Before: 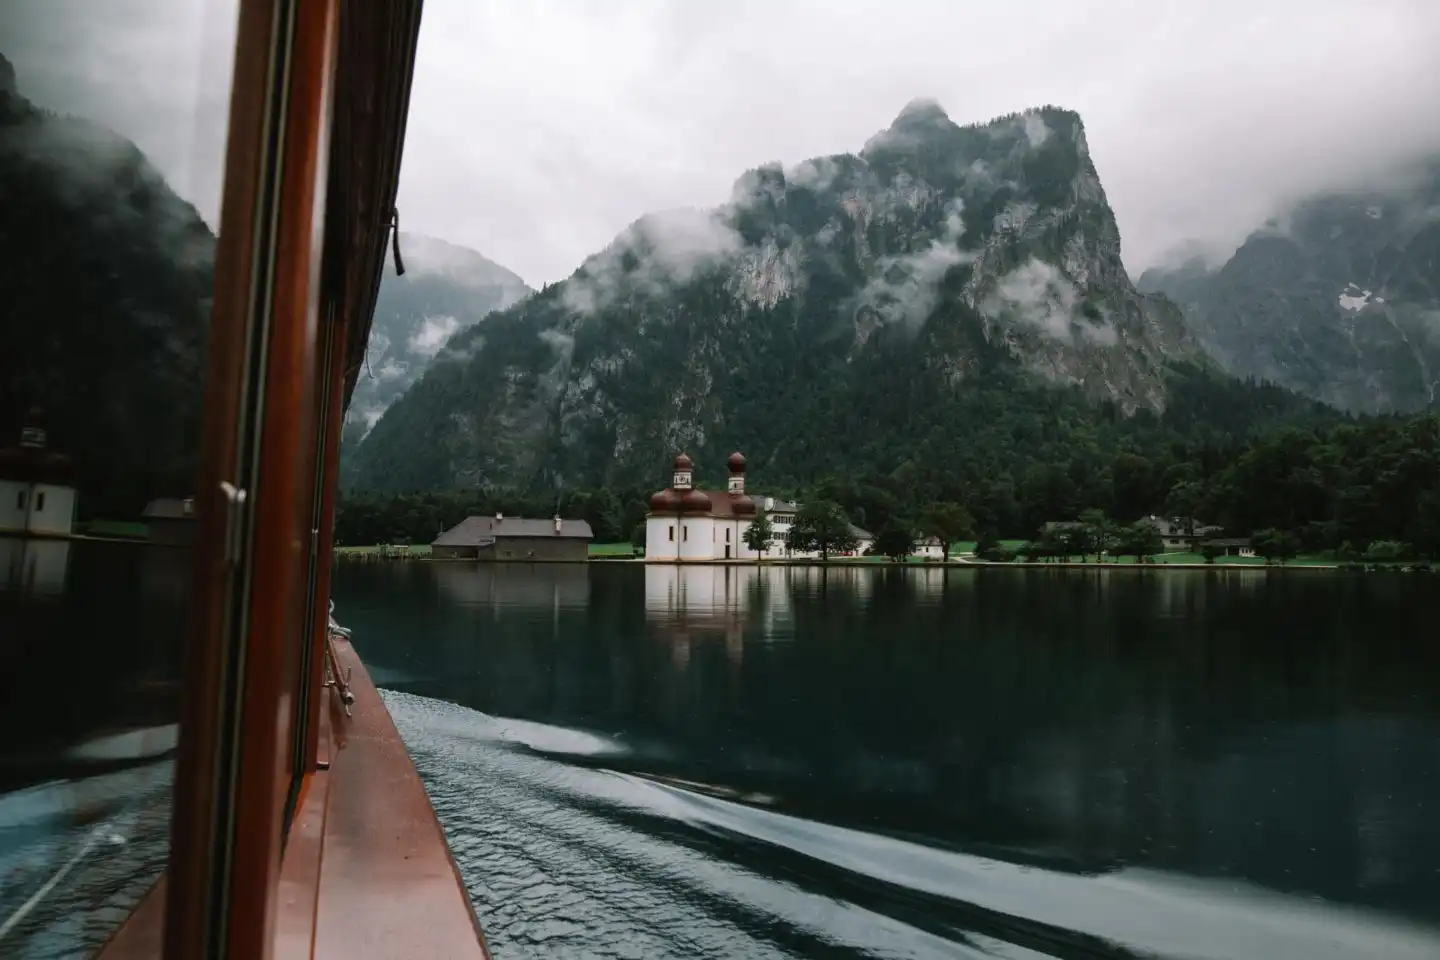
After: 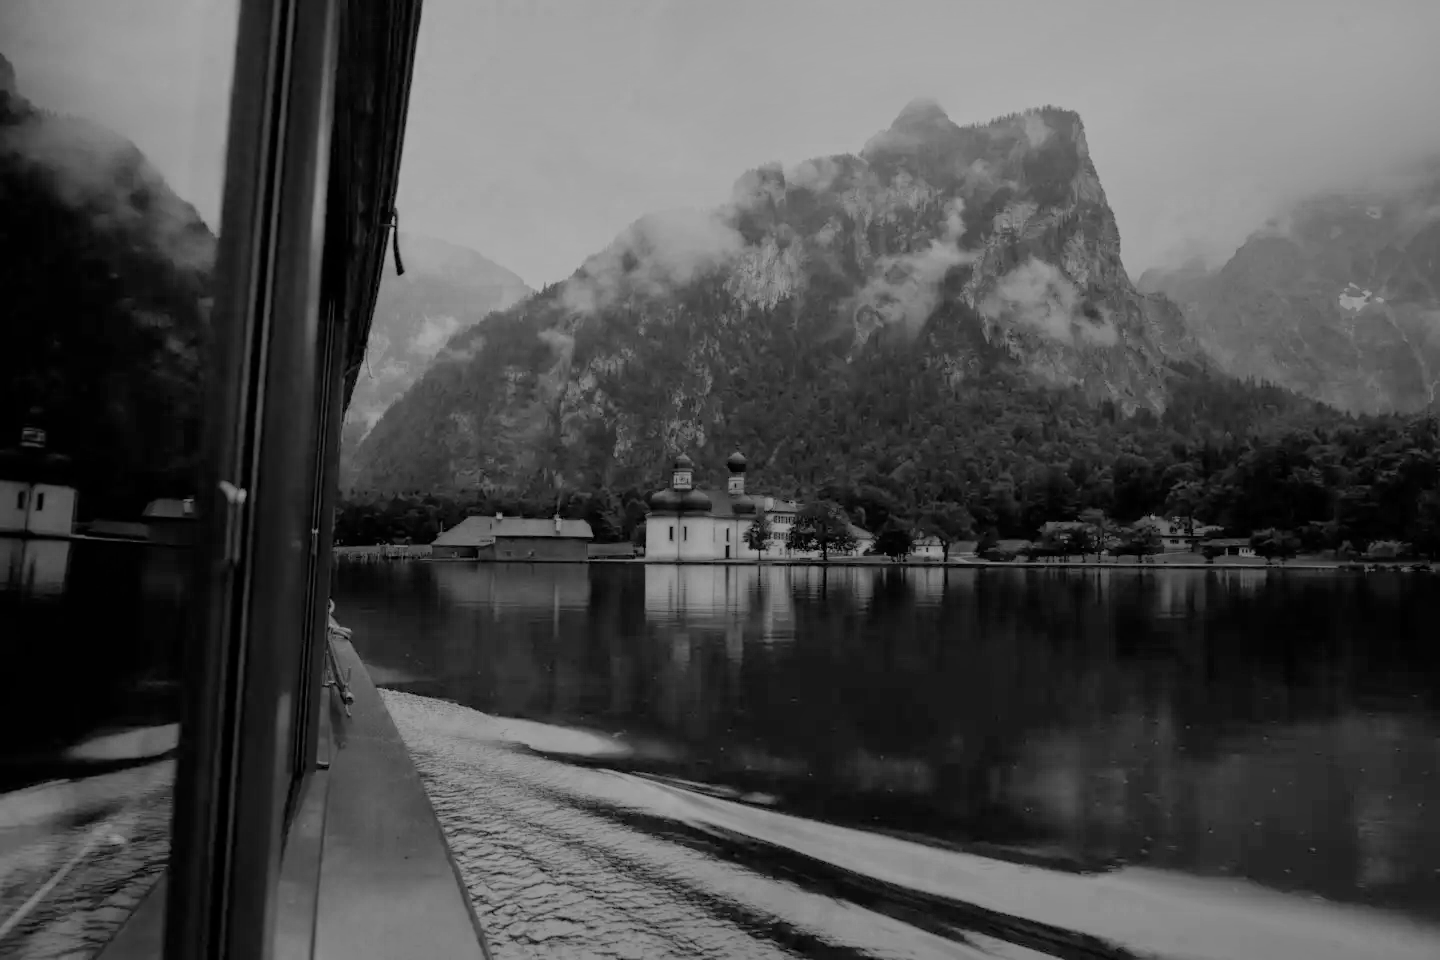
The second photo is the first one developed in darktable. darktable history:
shadows and highlights: shadows 39.87, highlights -60.1
filmic rgb: black relative exposure -7 EV, white relative exposure 5.96 EV, target black luminance 0%, hardness 2.76, latitude 61.67%, contrast 0.705, highlights saturation mix 10.68%, shadows ↔ highlights balance -0.082%
color zones: curves: ch0 [(0.287, 0.048) (0.493, 0.484) (0.737, 0.816)]; ch1 [(0, 0) (0.143, 0) (0.286, 0) (0.429, 0) (0.571, 0) (0.714, 0) (0.857, 0)], mix 26.05%
